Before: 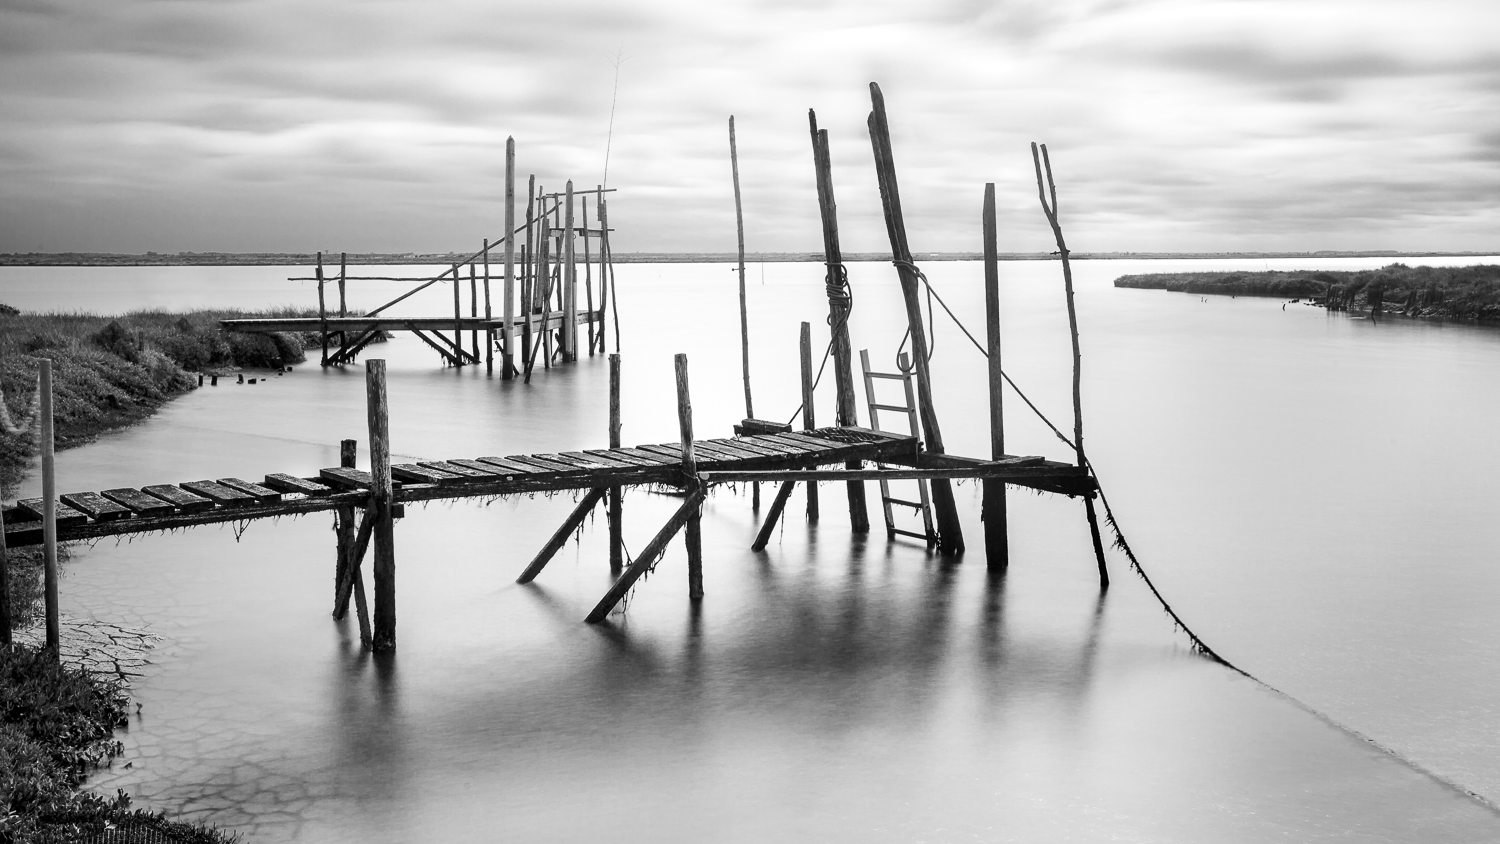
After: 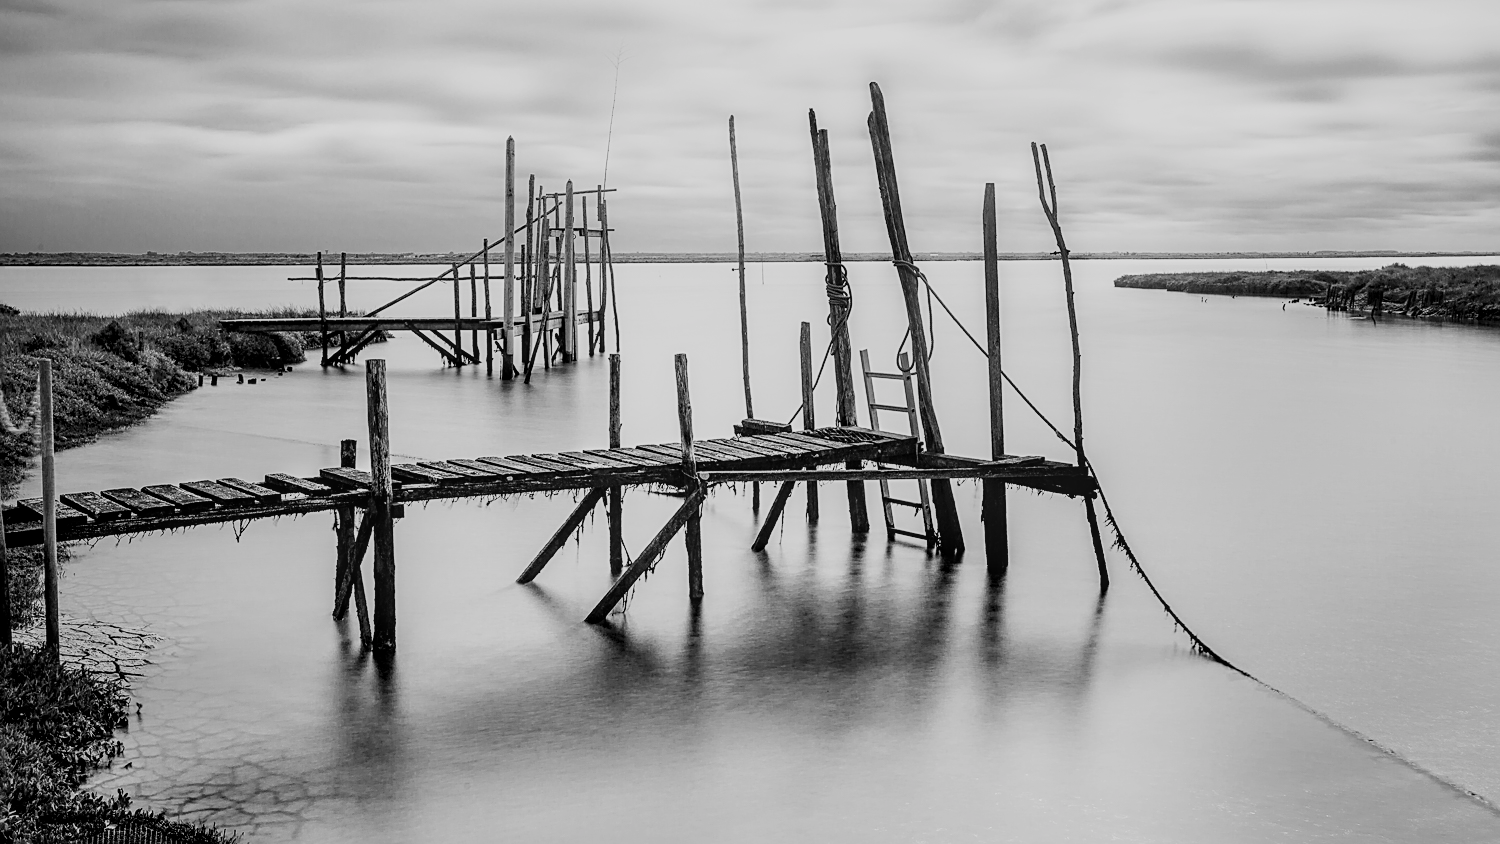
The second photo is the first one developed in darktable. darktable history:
filmic rgb: black relative exposure -7.65 EV, white relative exposure 4.56 EV, hardness 3.61, contrast 1.05
local contrast: detail 130%
sharpen: on, module defaults
